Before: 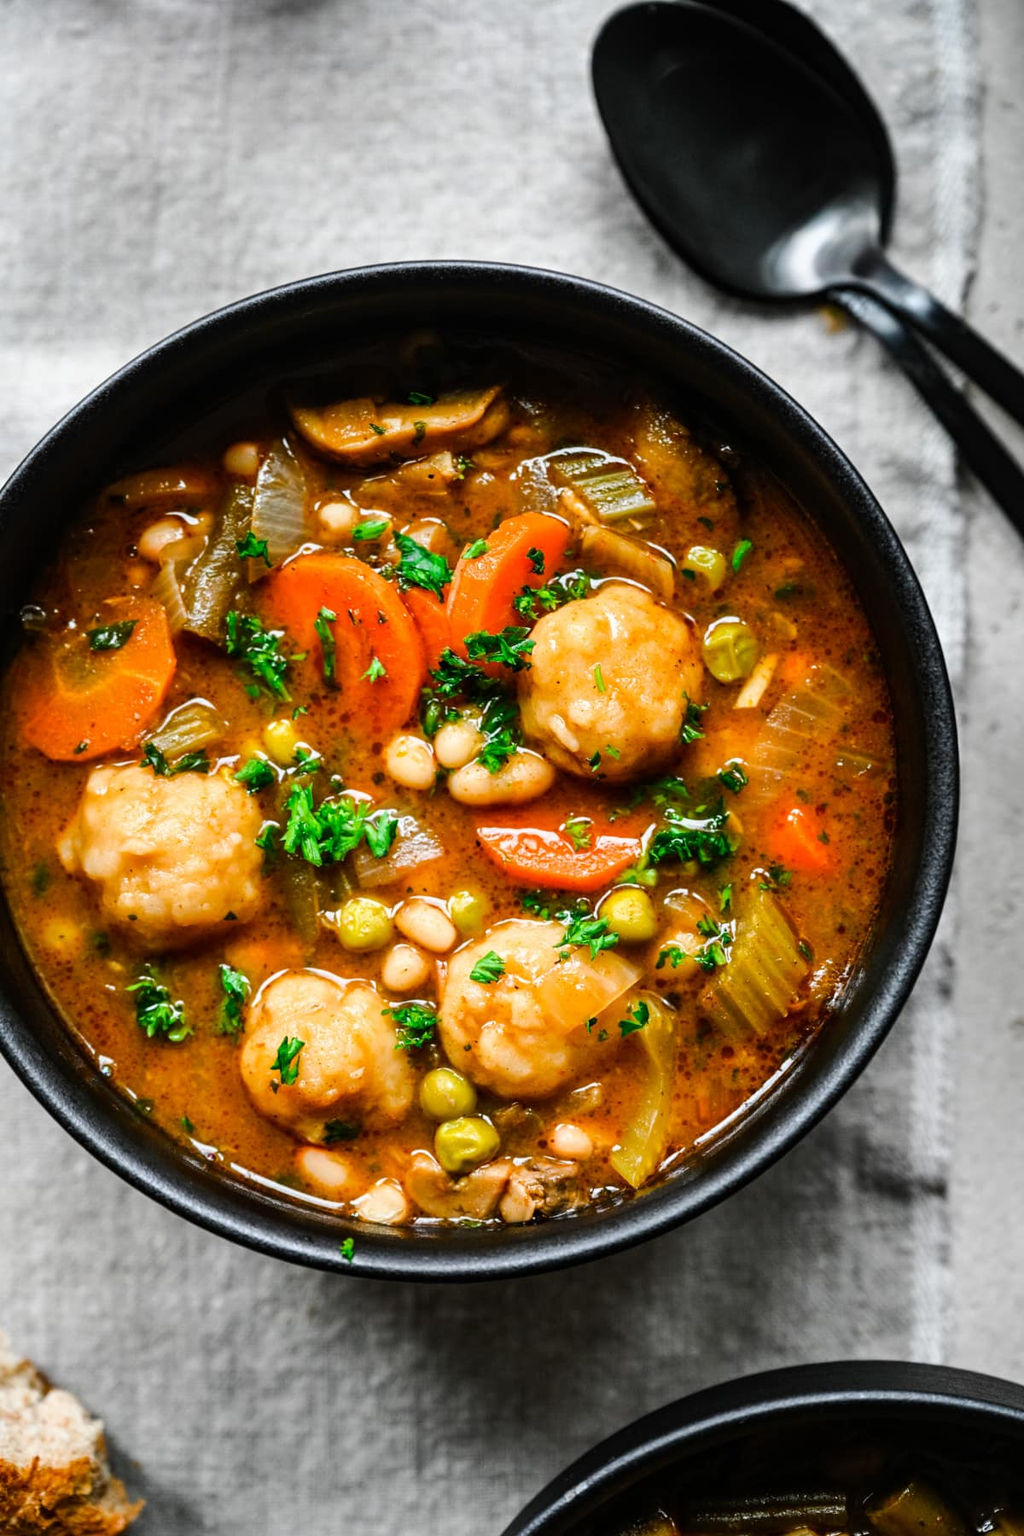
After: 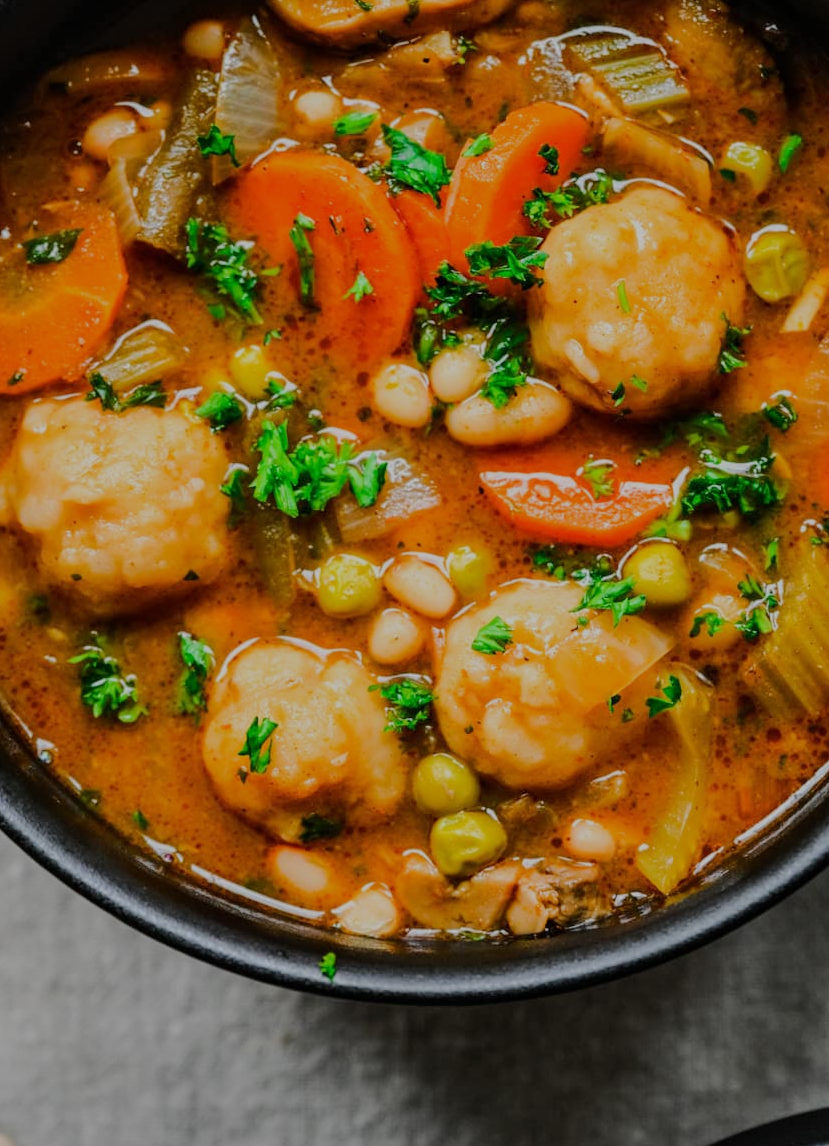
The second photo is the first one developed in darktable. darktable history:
tone equalizer: -8 EV -0.04 EV, -7 EV 0.03 EV, -6 EV -0.008 EV, -5 EV 0.006 EV, -4 EV -0.039 EV, -3 EV -0.237 EV, -2 EV -0.641 EV, -1 EV -0.964 EV, +0 EV -0.956 EV, edges refinement/feathering 500, mask exposure compensation -1.57 EV, preserve details no
crop: left 6.621%, top 27.676%, right 24.231%, bottom 8.637%
